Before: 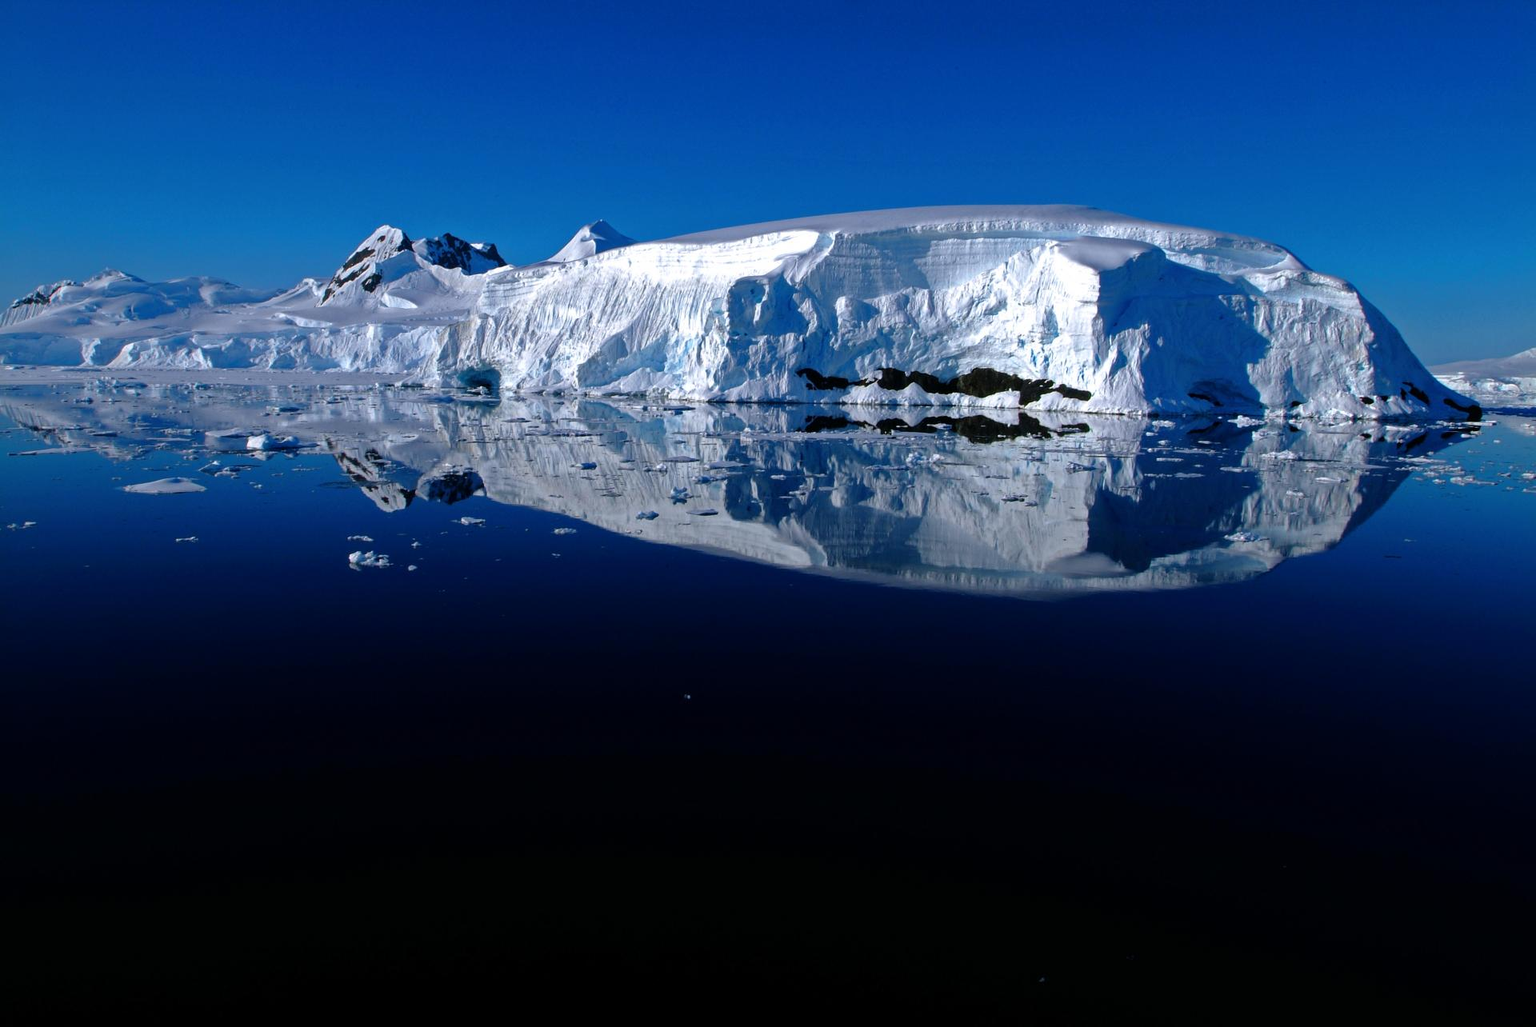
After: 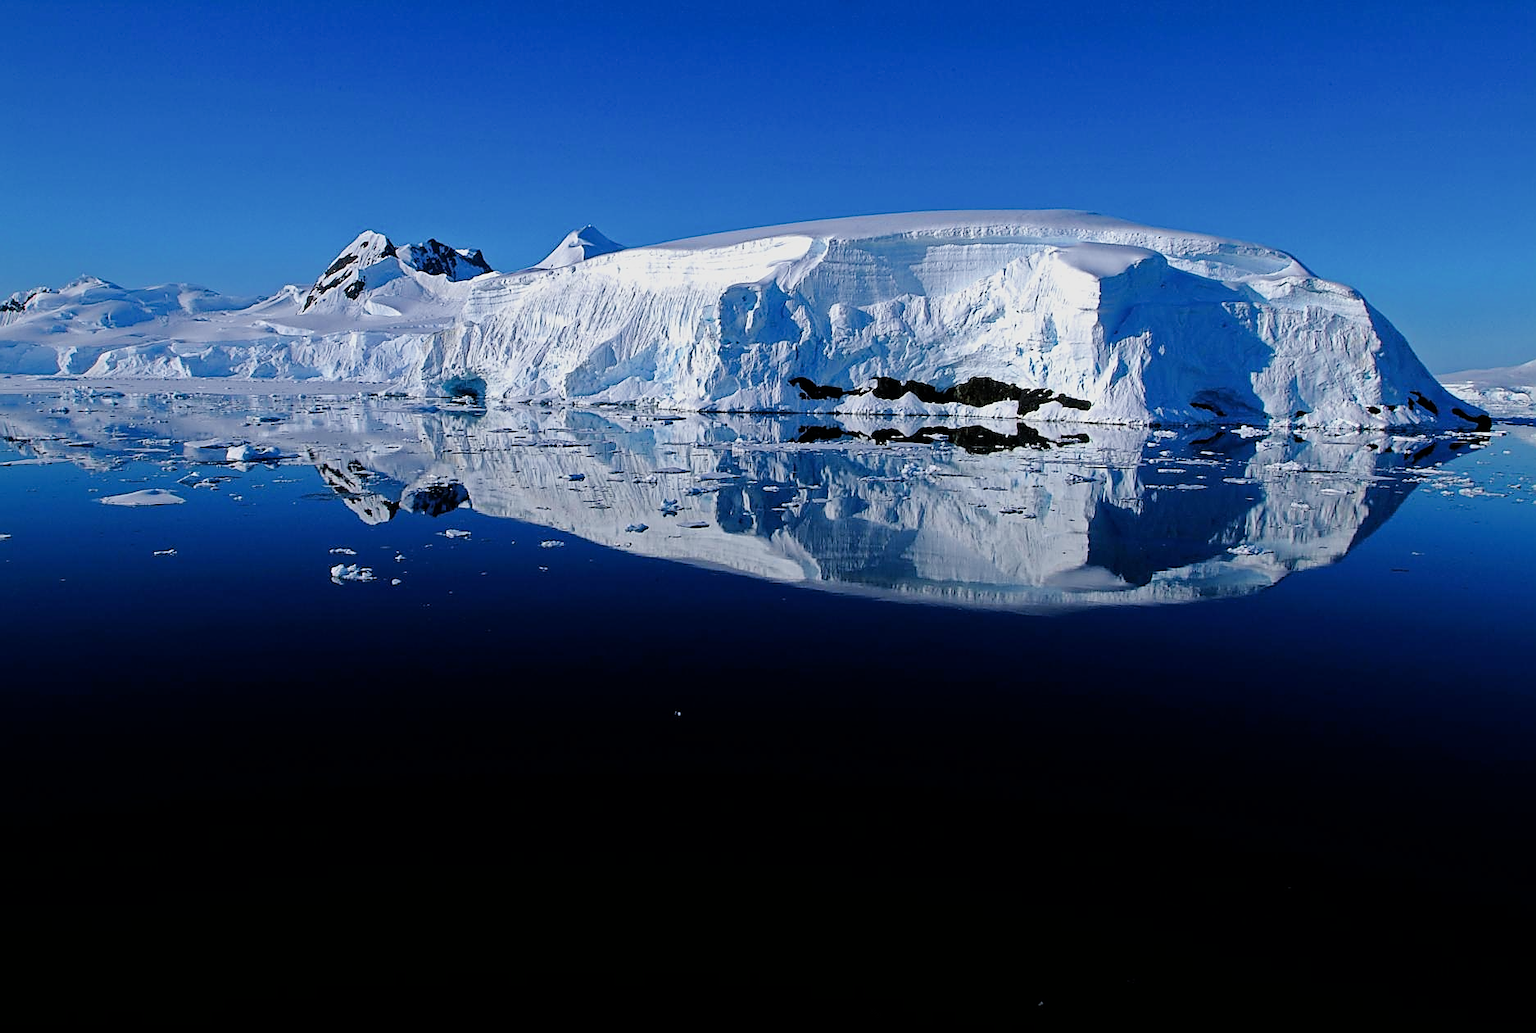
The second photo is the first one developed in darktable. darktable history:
sharpen: radius 1.408, amount 1.258, threshold 0.636
exposure: exposure 0.605 EV, compensate highlight preservation false
filmic rgb: black relative exposure -7.65 EV, white relative exposure 4.56 EV, hardness 3.61
crop and rotate: left 1.714%, right 0.609%, bottom 1.679%
